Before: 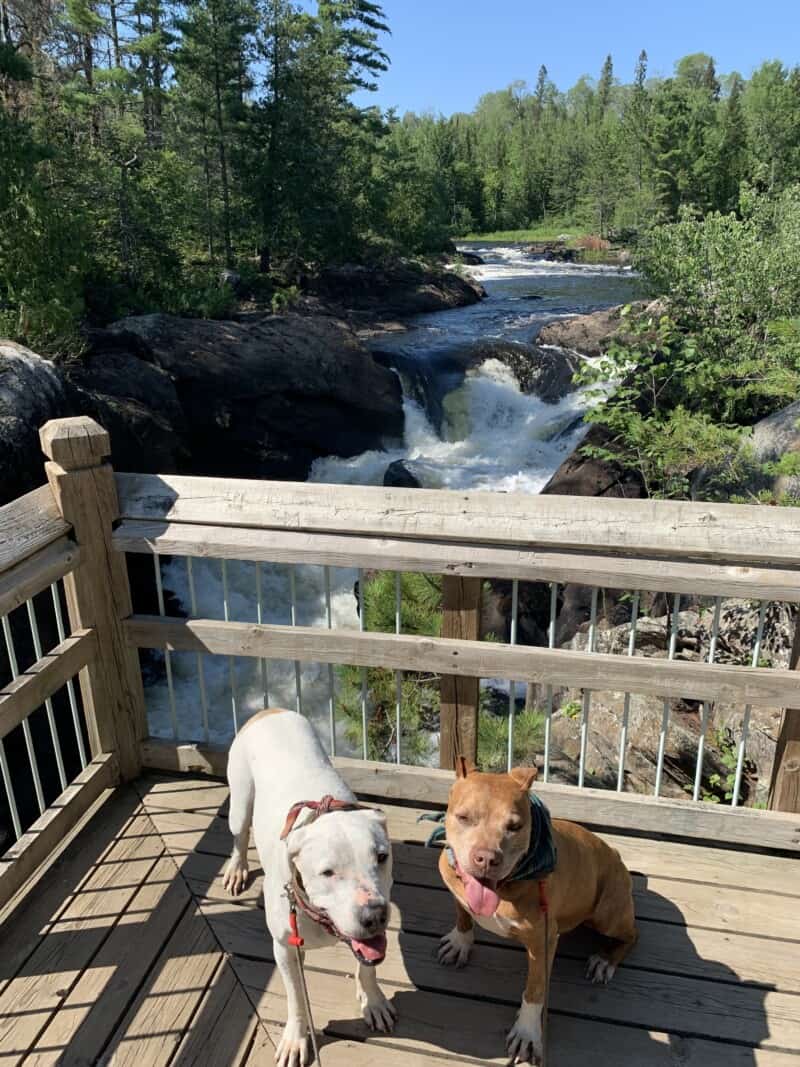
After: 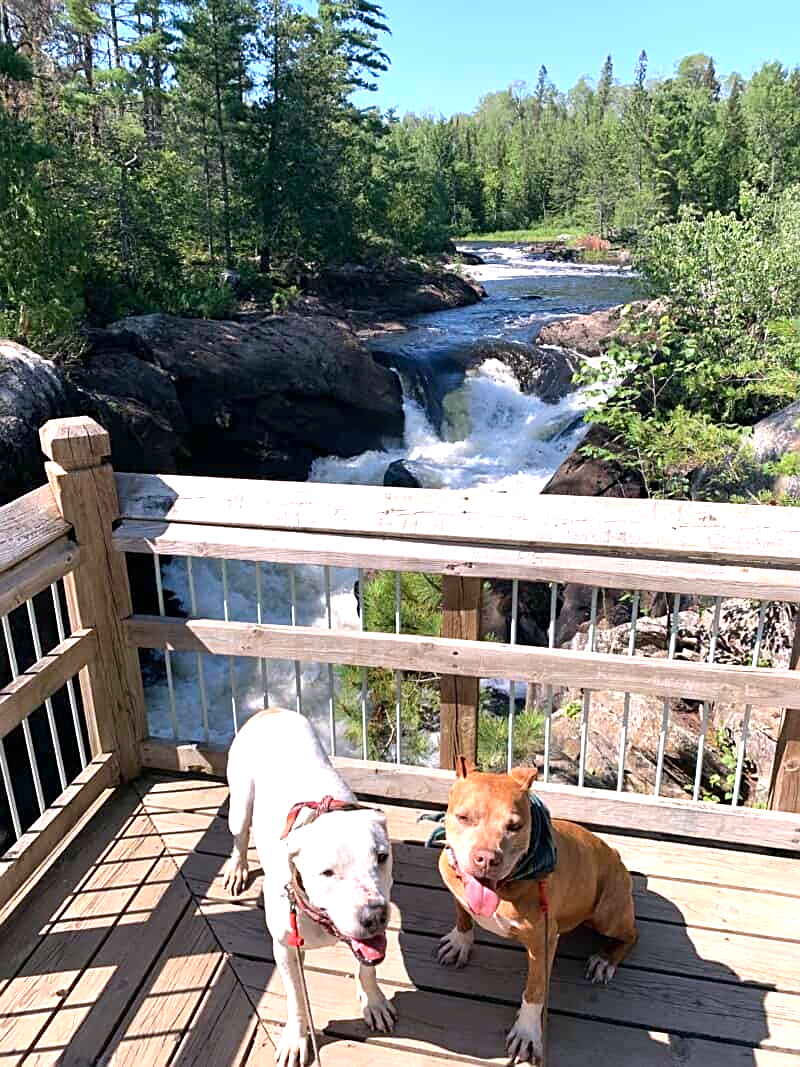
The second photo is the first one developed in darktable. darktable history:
exposure: exposure 0.781 EV, compensate highlight preservation false
white balance: red 1.05, blue 1.072
sharpen: on, module defaults
